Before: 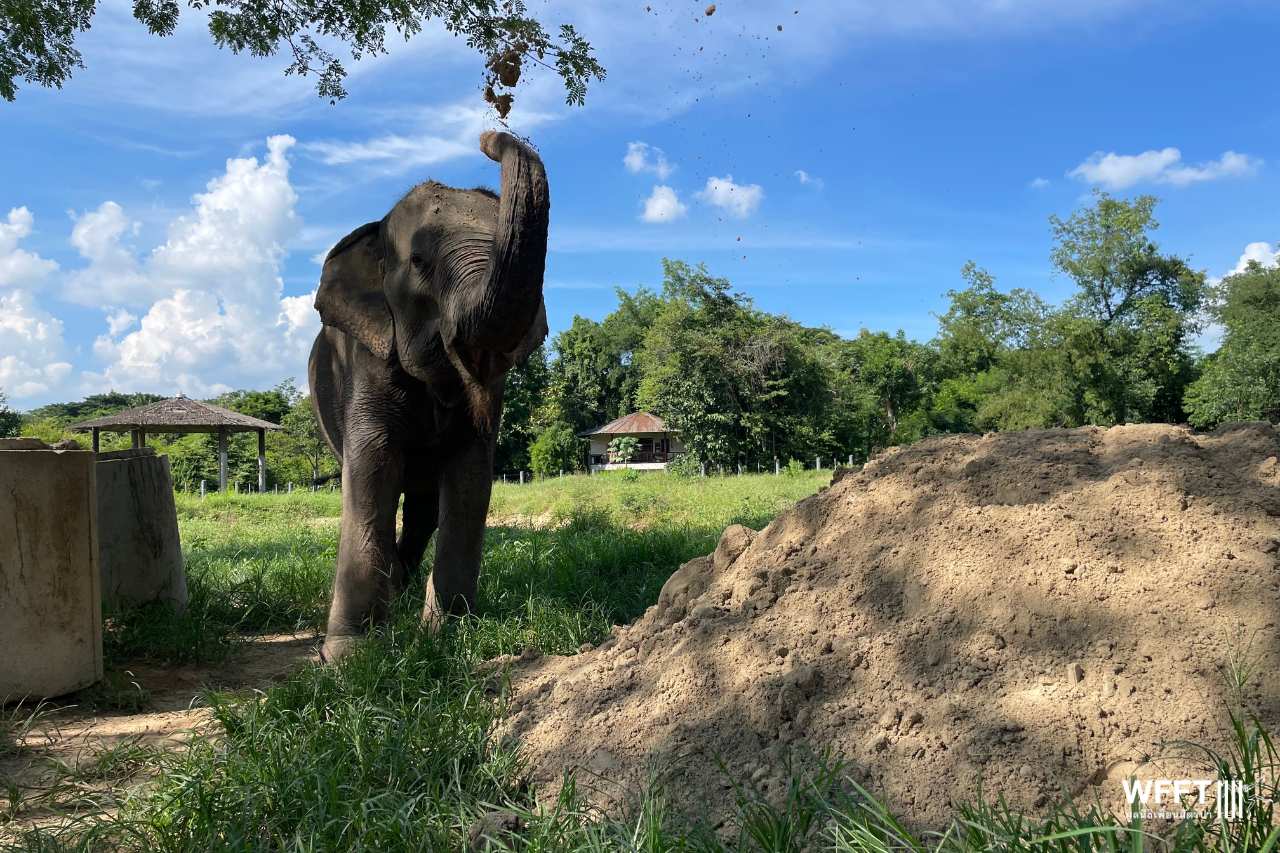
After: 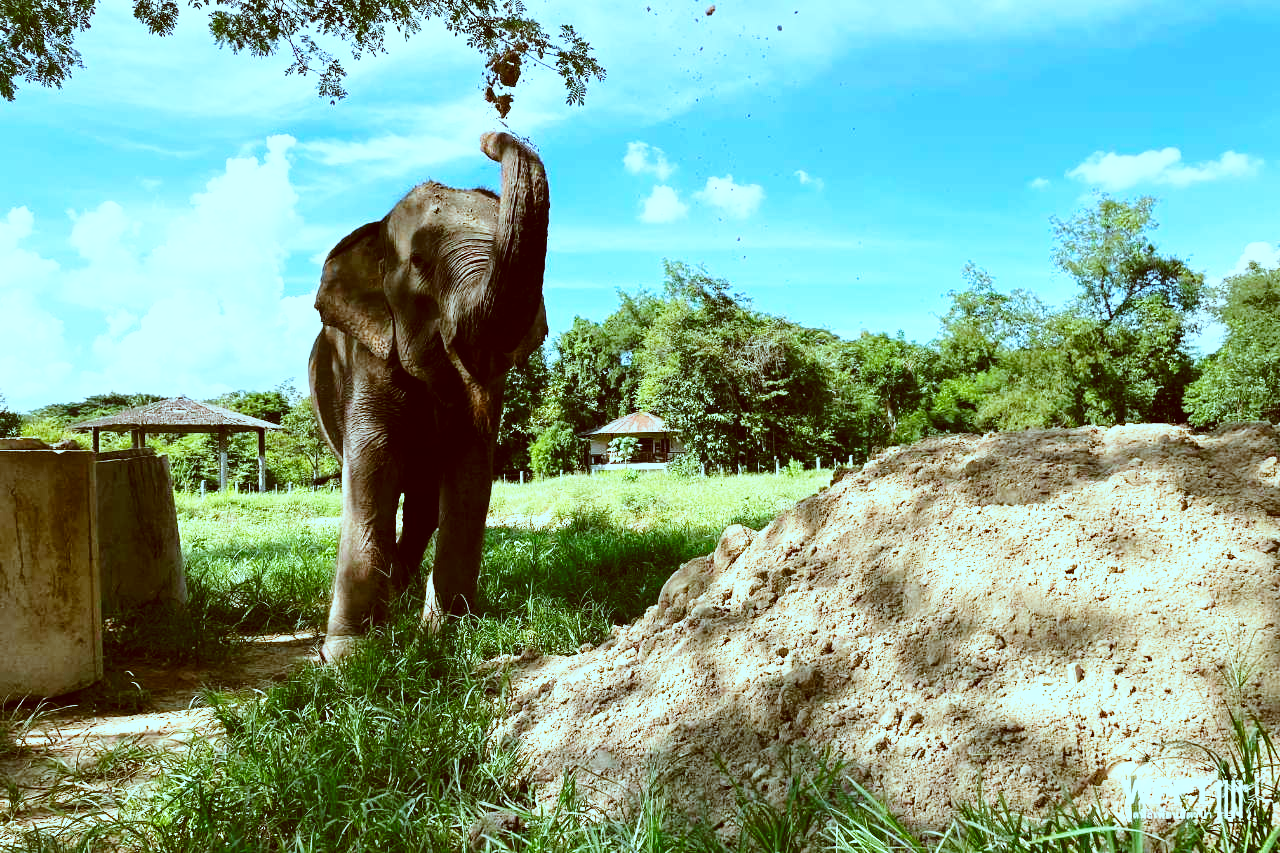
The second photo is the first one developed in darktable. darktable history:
color correction: highlights a* -14.12, highlights b* -16.76, shadows a* 10.47, shadows b* 28.6
base curve: curves: ch0 [(0, 0) (0.026, 0.03) (0.109, 0.232) (0.351, 0.748) (0.669, 0.968) (1, 1)], preserve colors none
